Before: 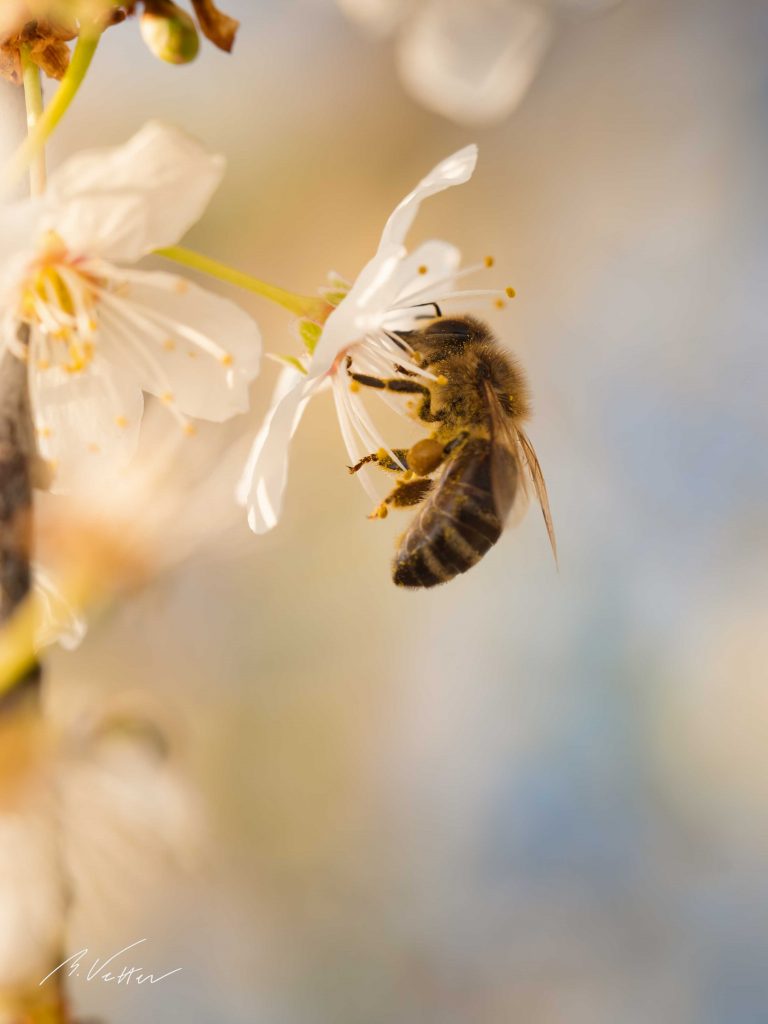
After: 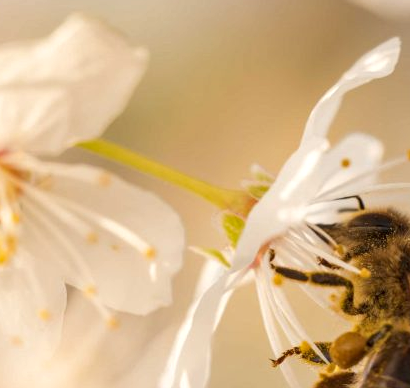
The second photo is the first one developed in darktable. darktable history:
crop: left 10.091%, top 10.545%, right 36.498%, bottom 51.561%
local contrast: on, module defaults
